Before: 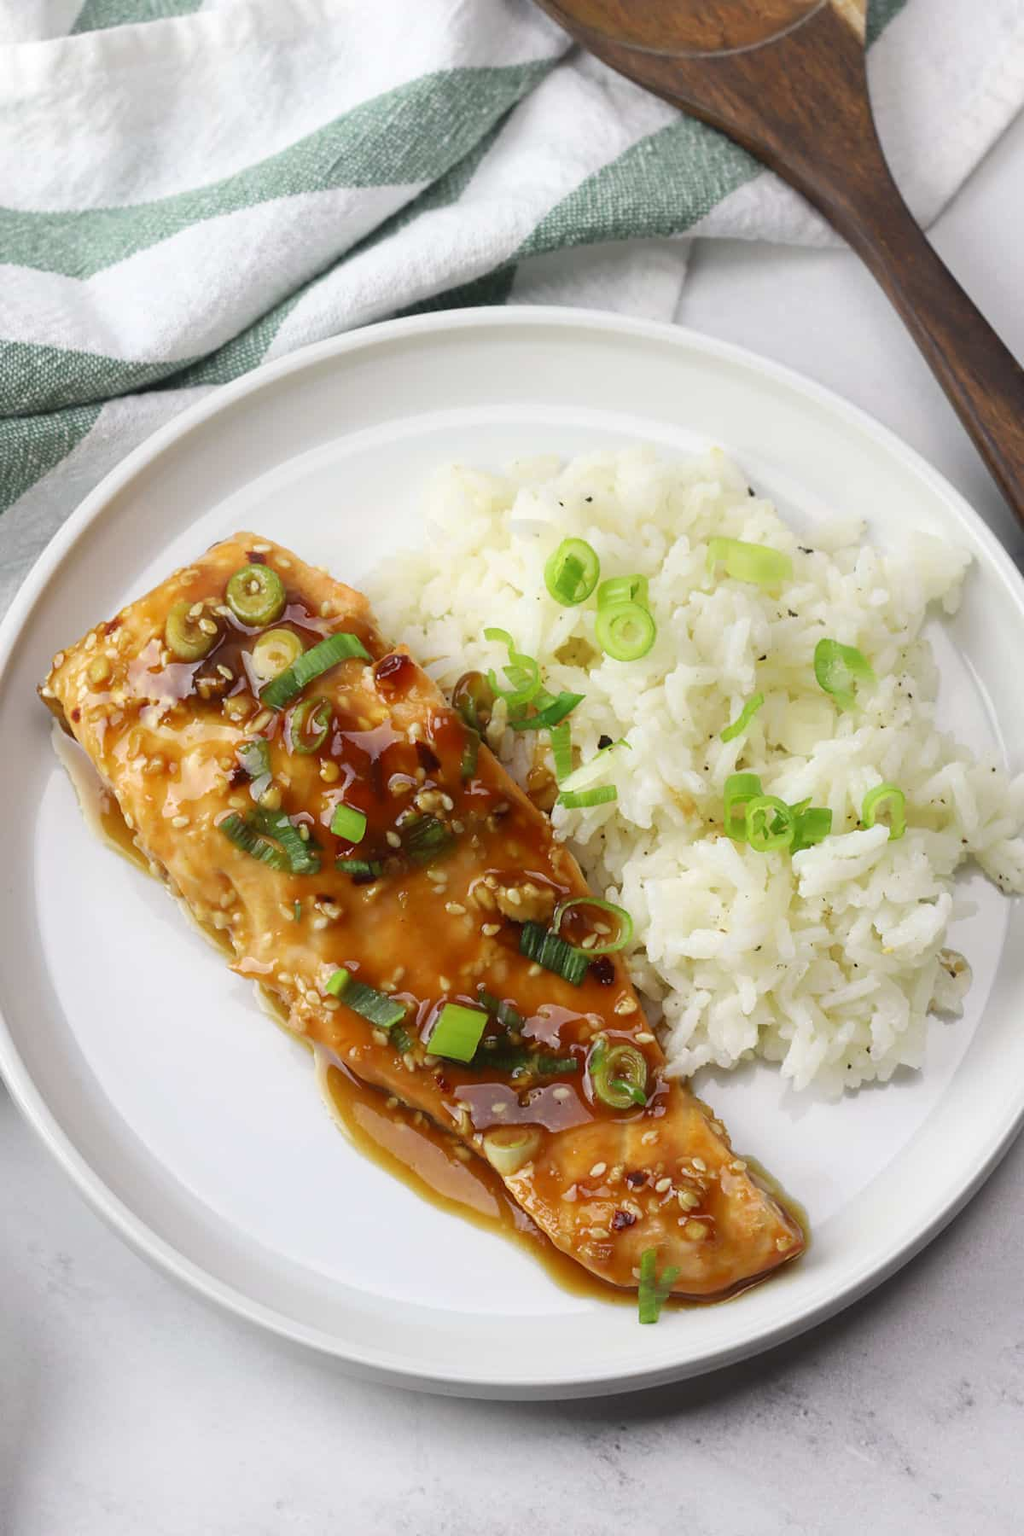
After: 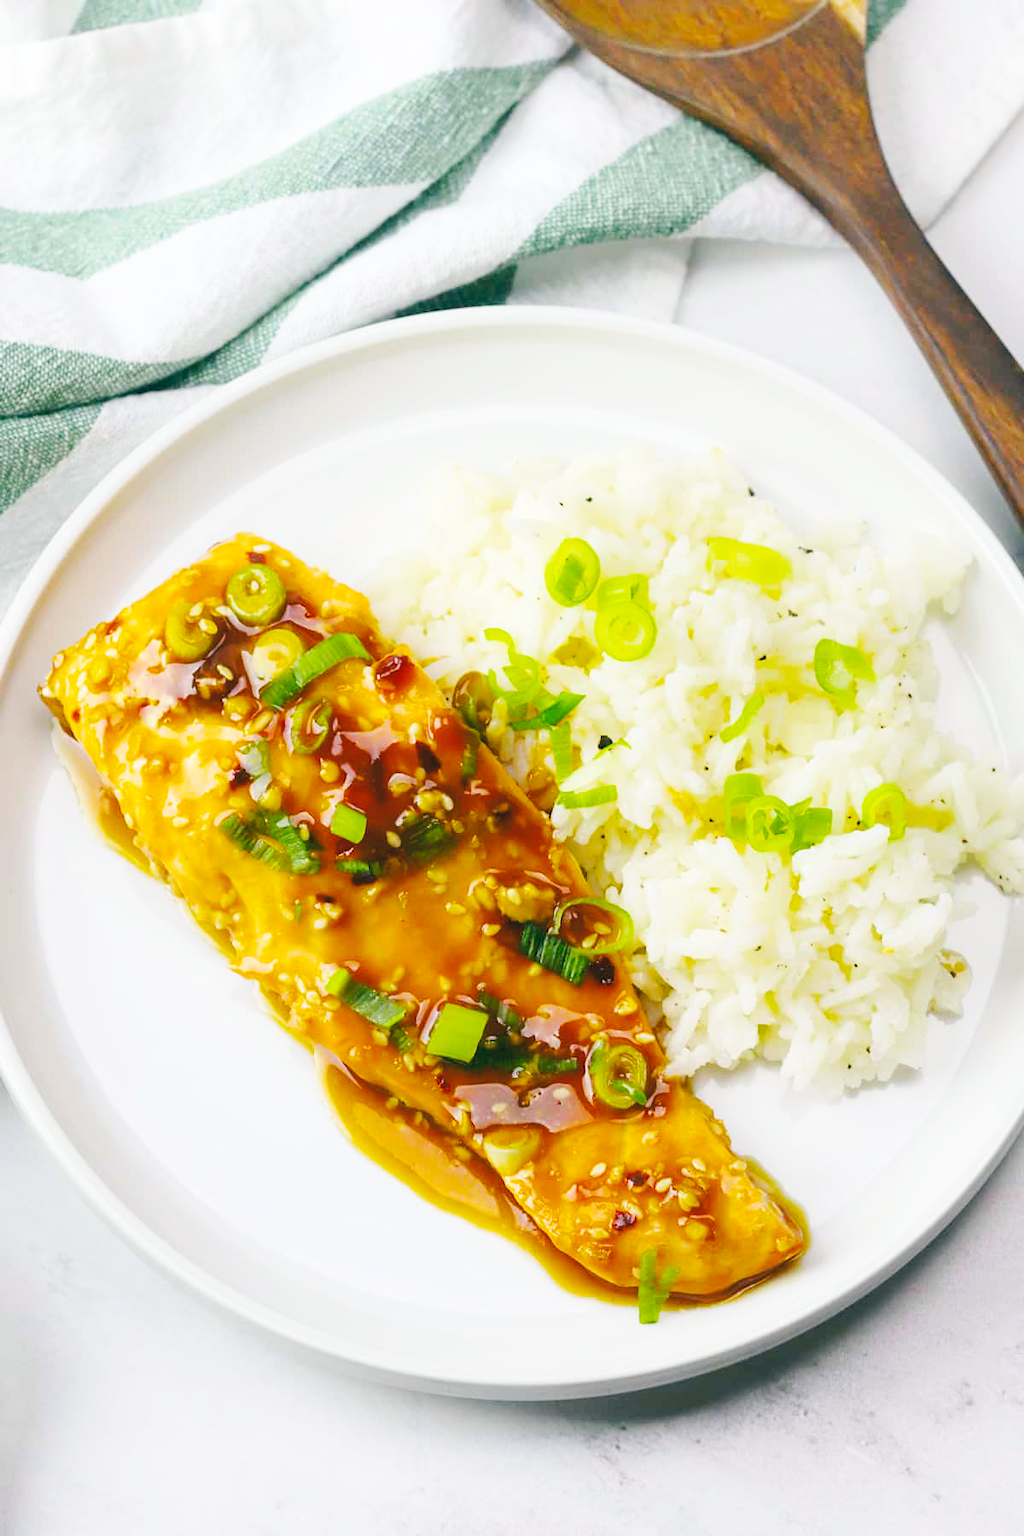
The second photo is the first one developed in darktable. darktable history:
color balance rgb: global offset › luminance -0.316%, global offset › chroma 0.106%, global offset › hue 166.62°, perceptual saturation grading › global saturation 74.366%, perceptual saturation grading › shadows -29.659%
base curve: curves: ch0 [(0, 0.007) (0.028, 0.063) (0.121, 0.311) (0.46, 0.743) (0.859, 0.957) (1, 1)], preserve colors none
